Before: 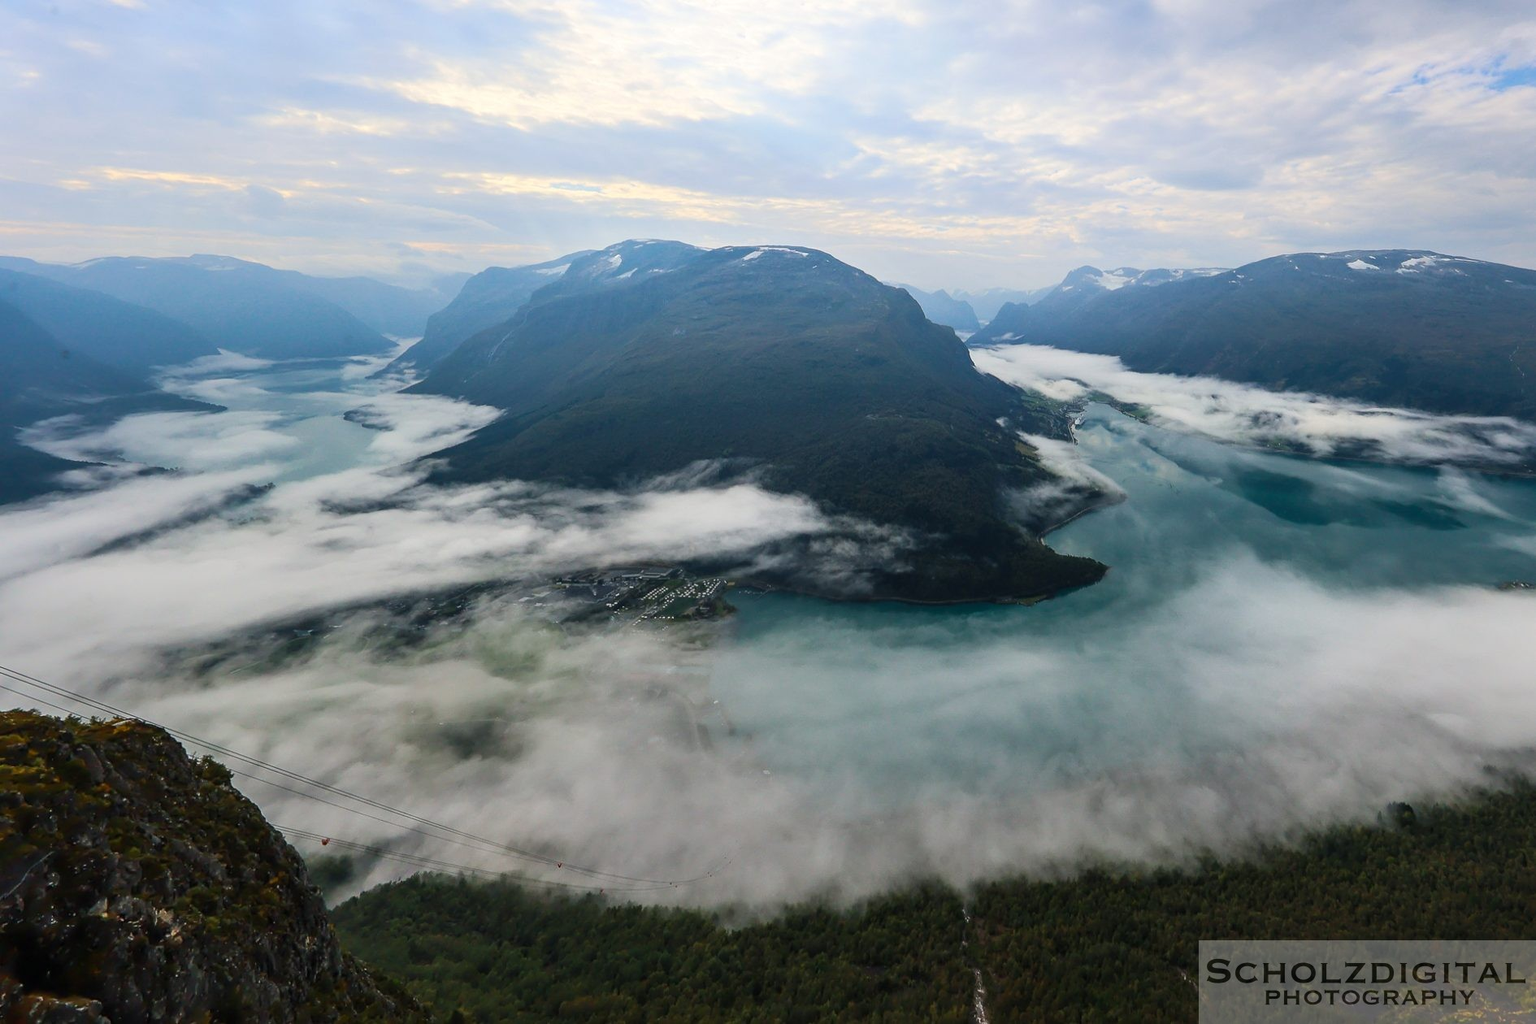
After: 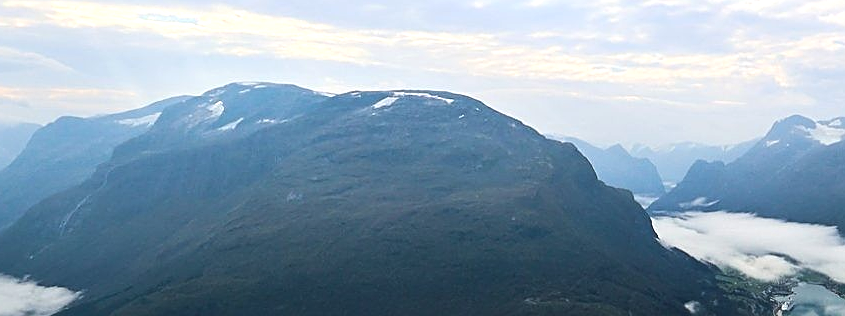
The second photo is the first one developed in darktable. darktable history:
color balance rgb: linear chroma grading › shadows -3%, linear chroma grading › highlights -4%
sharpen: on, module defaults
tone equalizer: -8 EV -0.417 EV, -7 EV -0.389 EV, -6 EV -0.333 EV, -5 EV -0.222 EV, -3 EV 0.222 EV, -2 EV 0.333 EV, -1 EV 0.389 EV, +0 EV 0.417 EV, edges refinement/feathering 500, mask exposure compensation -1.57 EV, preserve details no
crop: left 28.64%, top 16.832%, right 26.637%, bottom 58.055%
